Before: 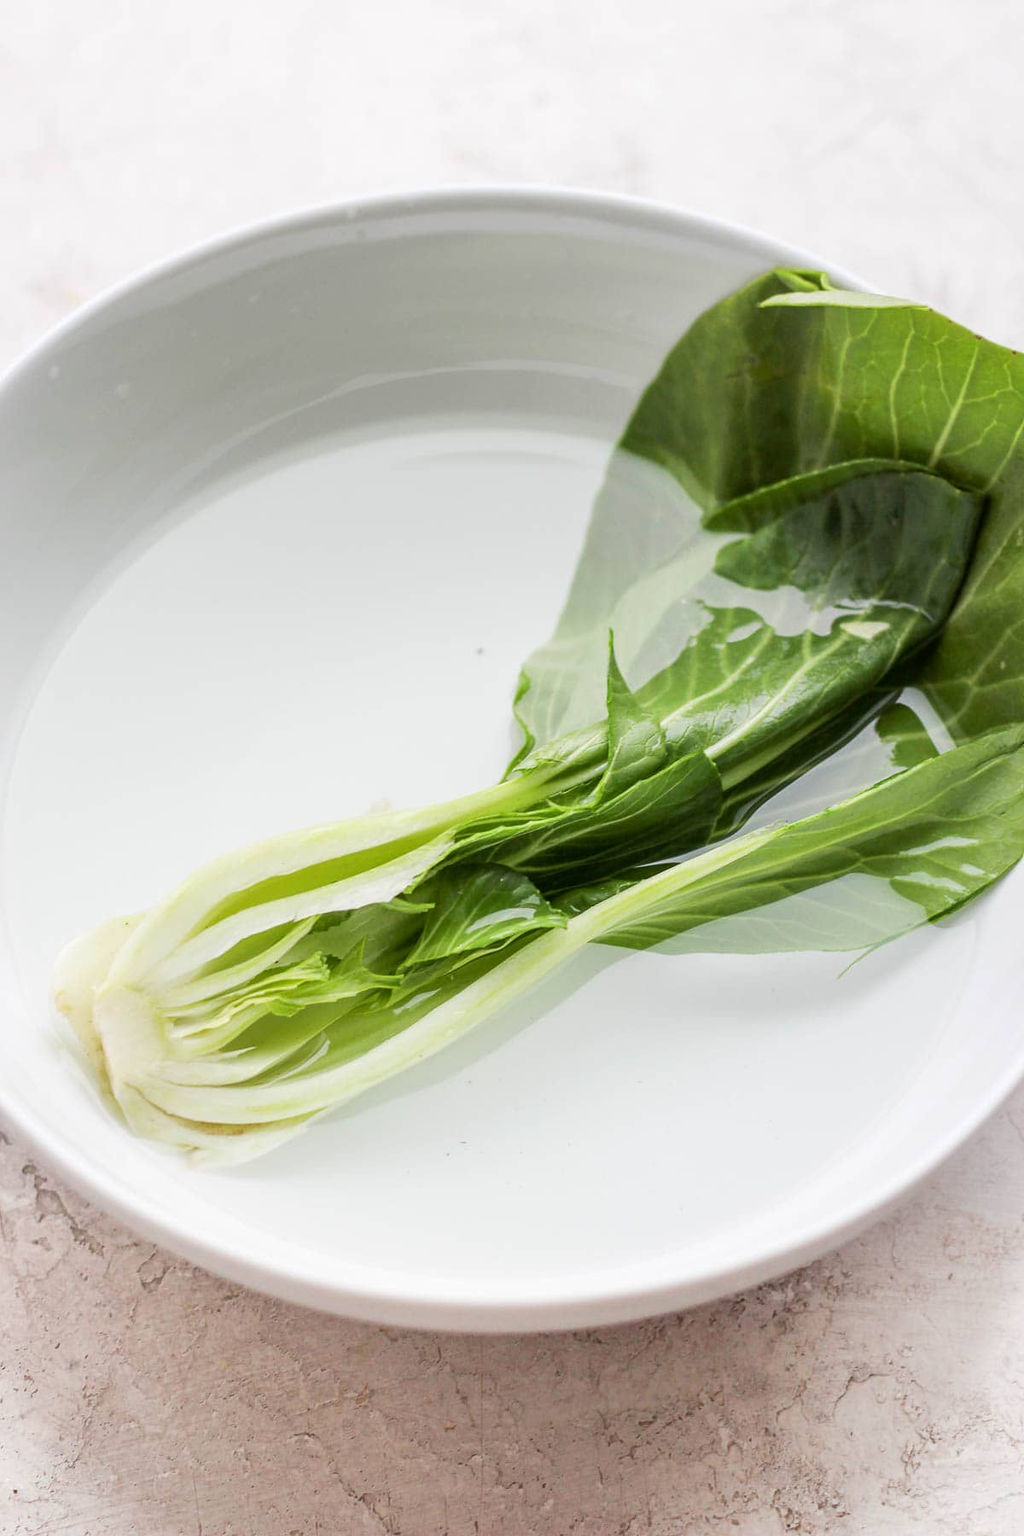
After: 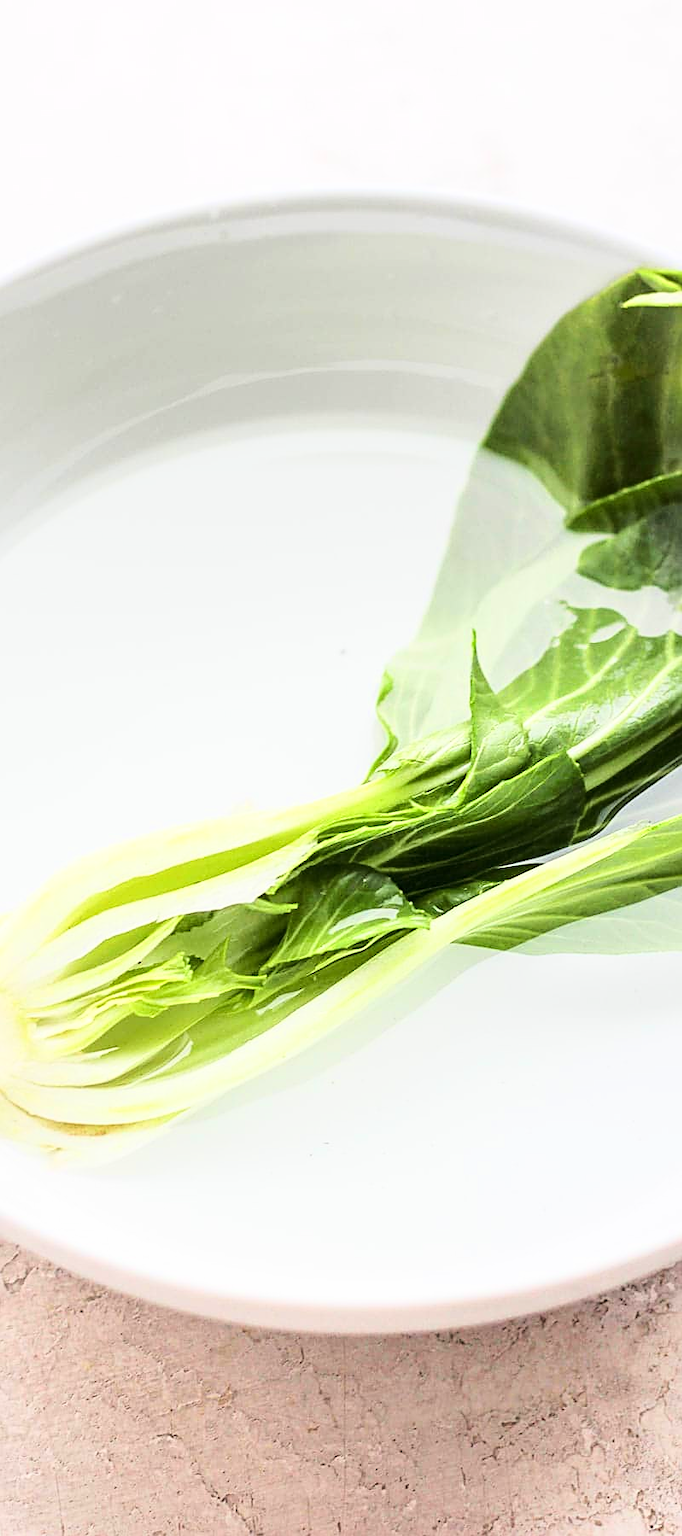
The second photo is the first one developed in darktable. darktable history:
base curve: curves: ch0 [(0, 0) (0.028, 0.03) (0.121, 0.232) (0.46, 0.748) (0.859, 0.968) (1, 1)], preserve colors average RGB
sharpen: on, module defaults
crop and rotate: left 13.438%, right 19.904%
